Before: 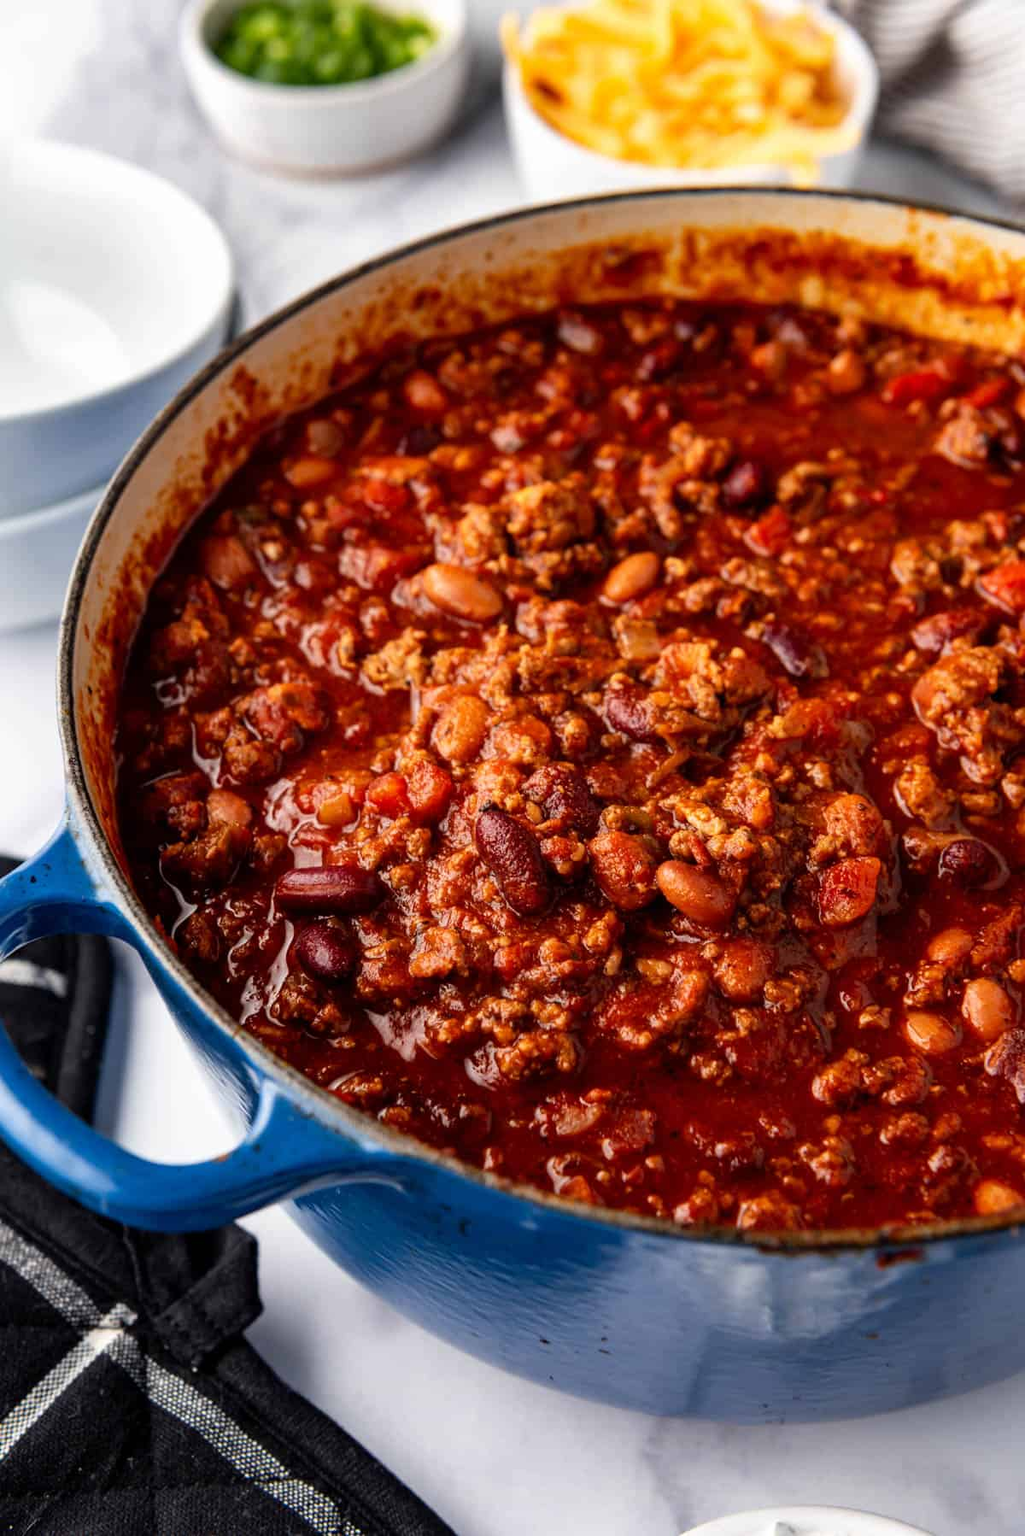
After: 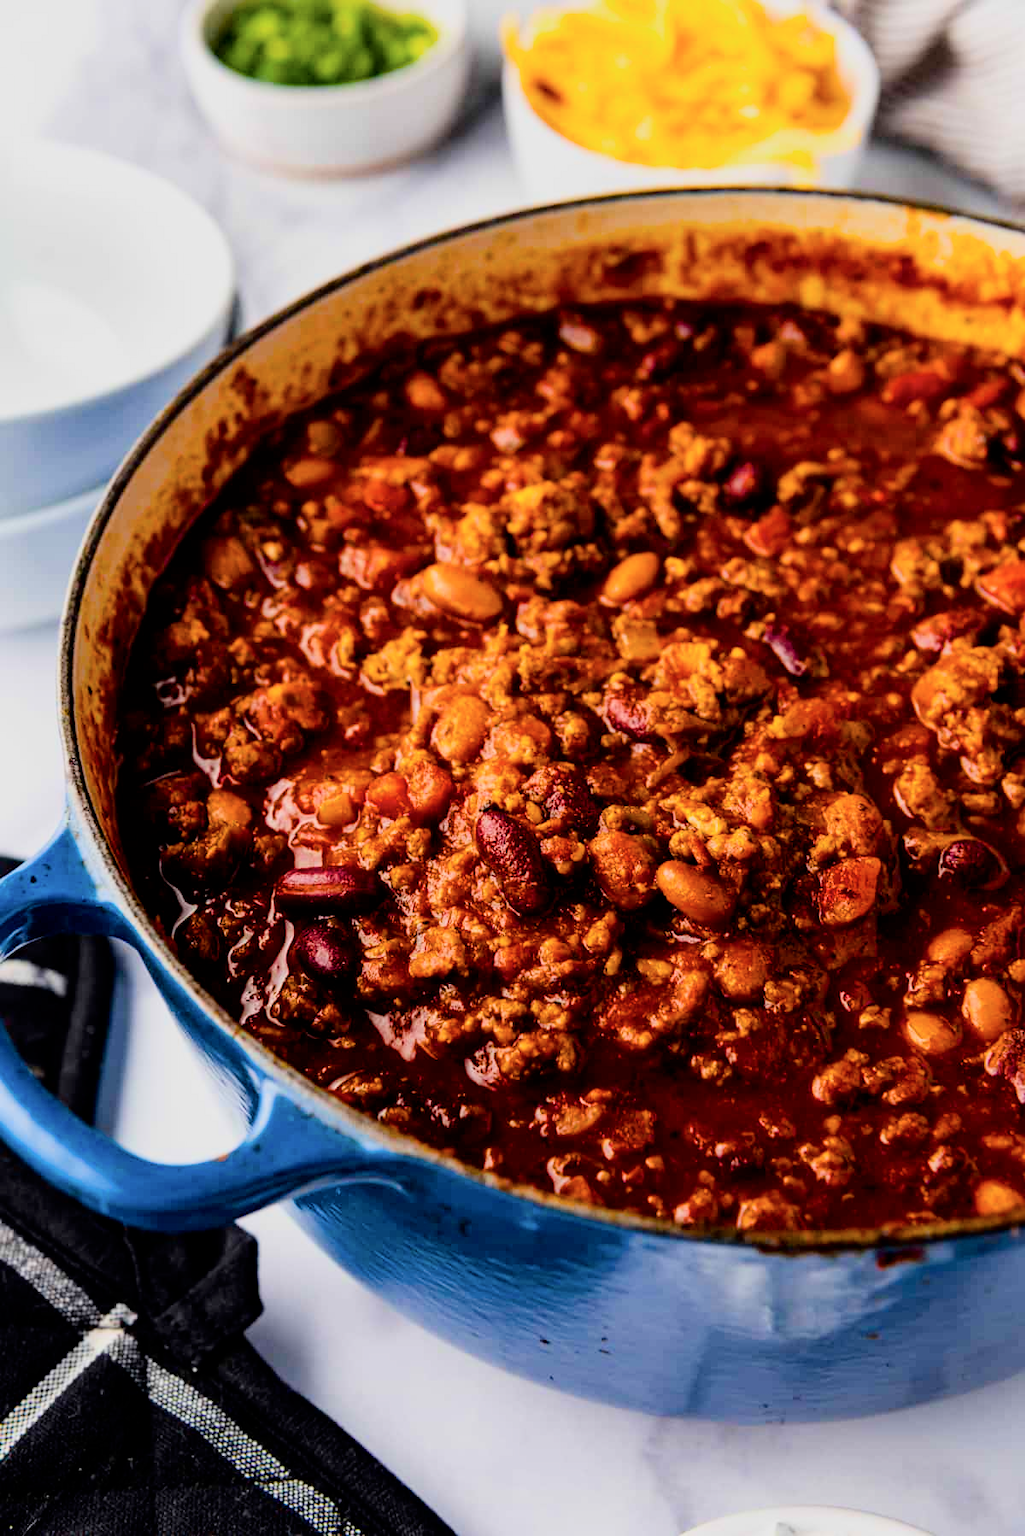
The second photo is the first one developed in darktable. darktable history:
color balance rgb: perceptual saturation grading › global saturation 36.004%, perceptual saturation grading › shadows 34.623%, global vibrance 20%
tone curve: curves: ch0 [(0, 0) (0.004, 0.001) (0.133, 0.112) (0.325, 0.362) (0.832, 0.893) (1, 1)], color space Lab, independent channels, preserve colors none
filmic rgb: black relative exposure -7.99 EV, white relative exposure 4.06 EV, hardness 4.15
